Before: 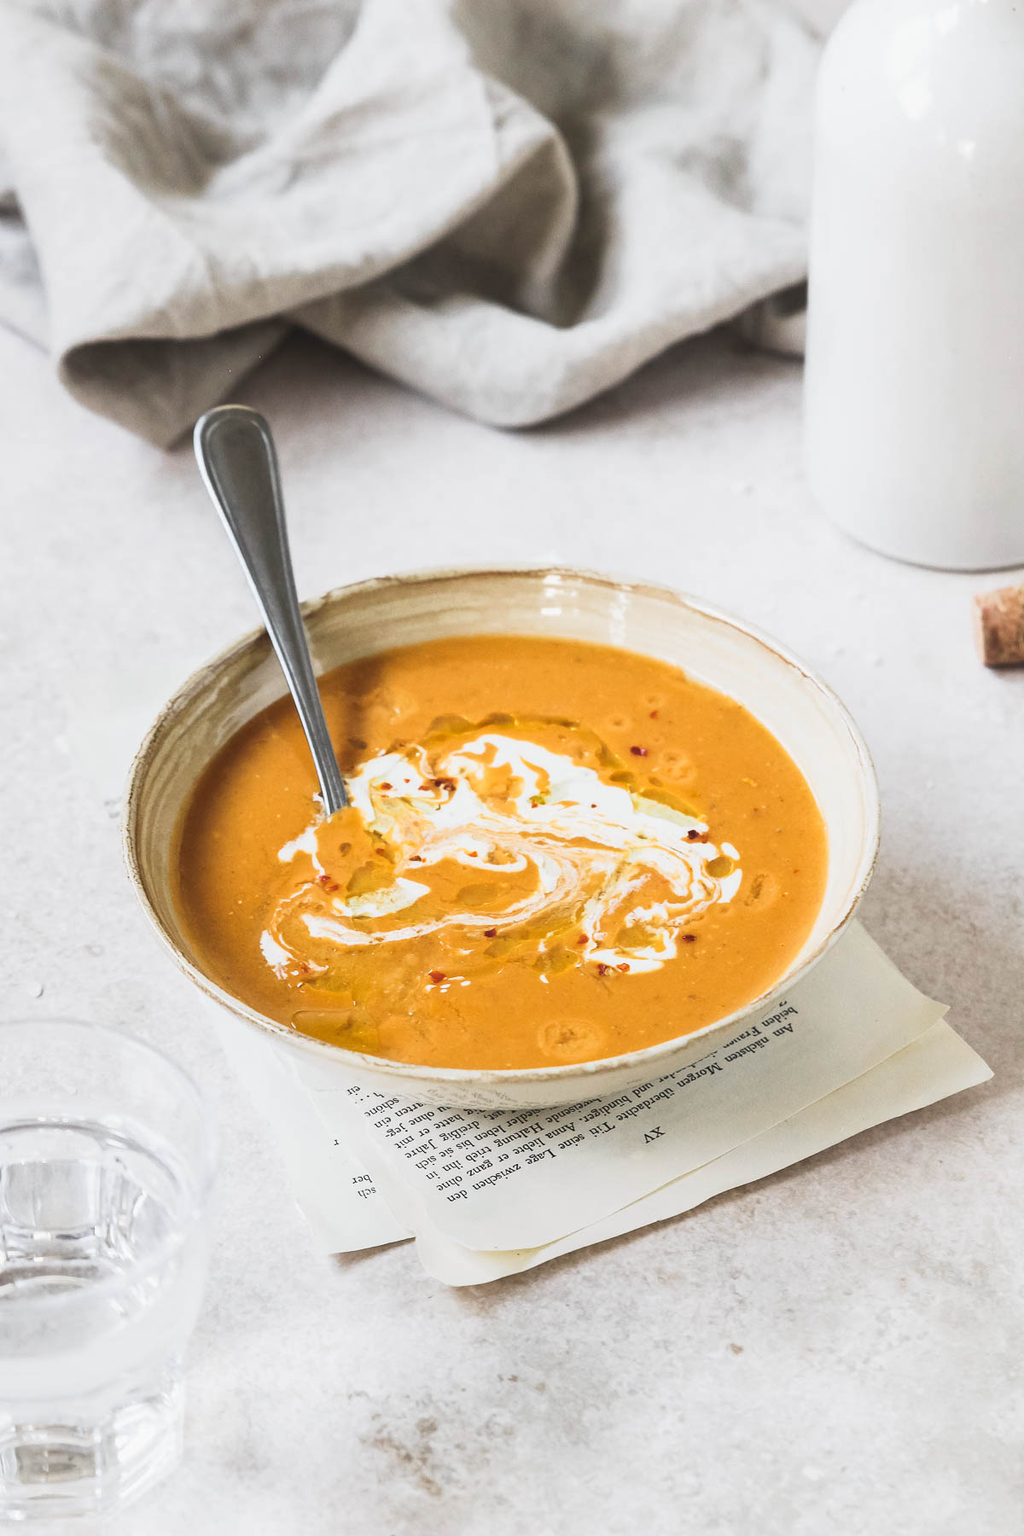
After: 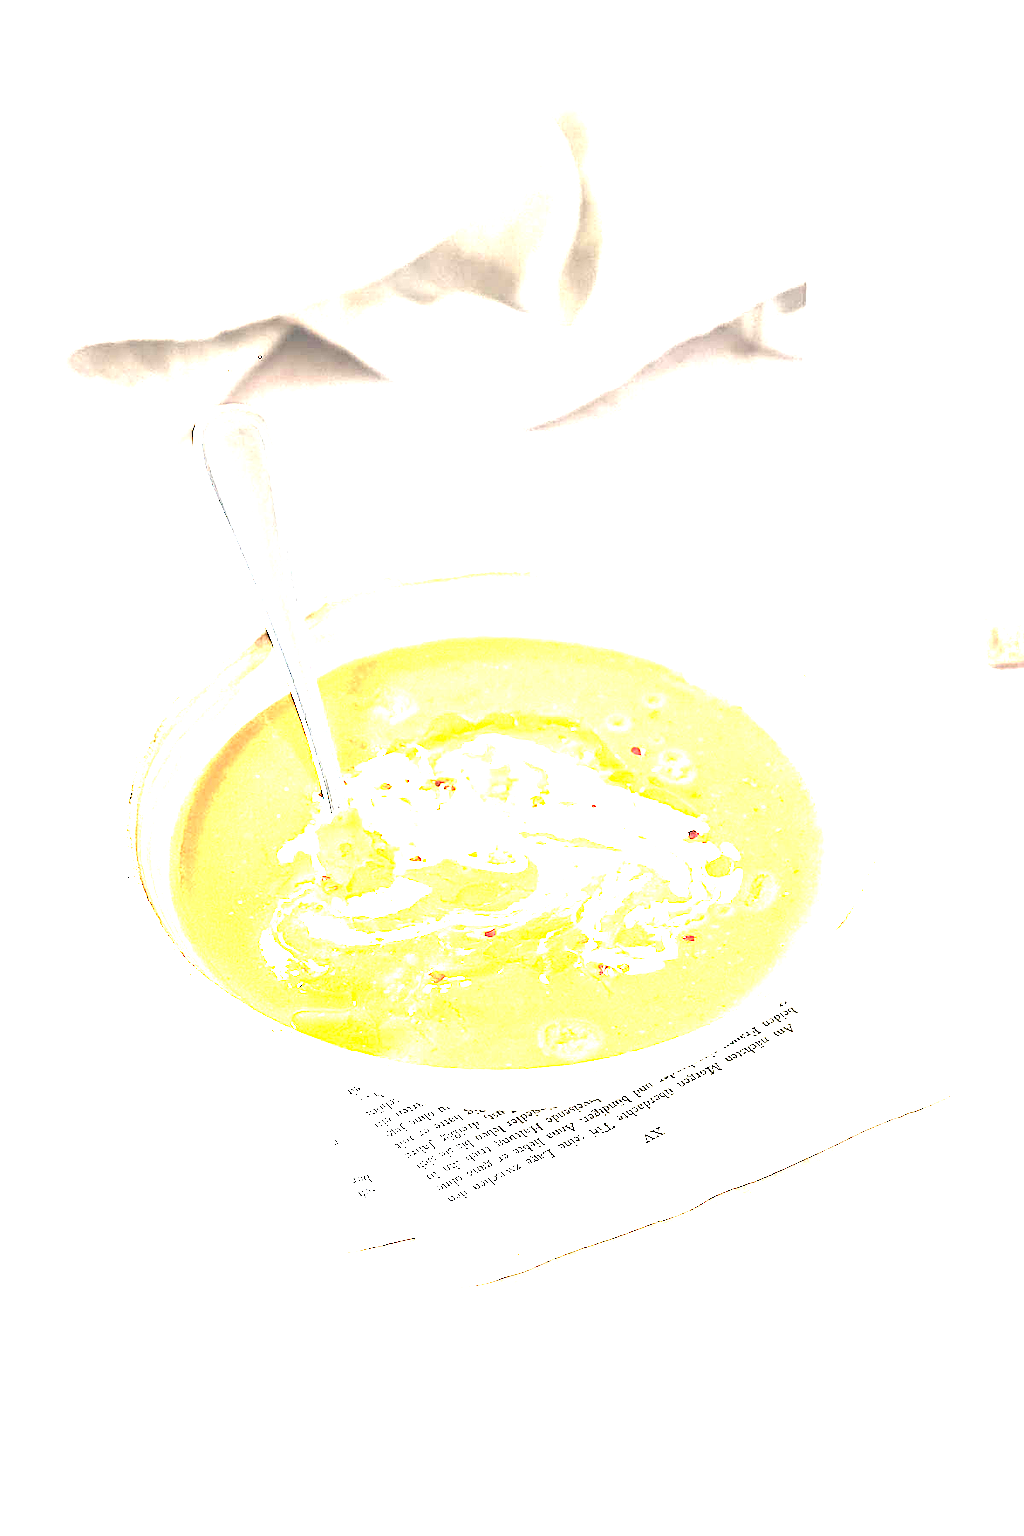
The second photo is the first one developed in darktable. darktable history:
sharpen: radius 2.547, amount 0.646
contrast equalizer: octaves 7, y [[0.528, 0.548, 0.563, 0.562, 0.546, 0.526], [0.55 ×6], [0 ×6], [0 ×6], [0 ×6]], mix -0.309
exposure: black level correction 0, exposure 4.037 EV
